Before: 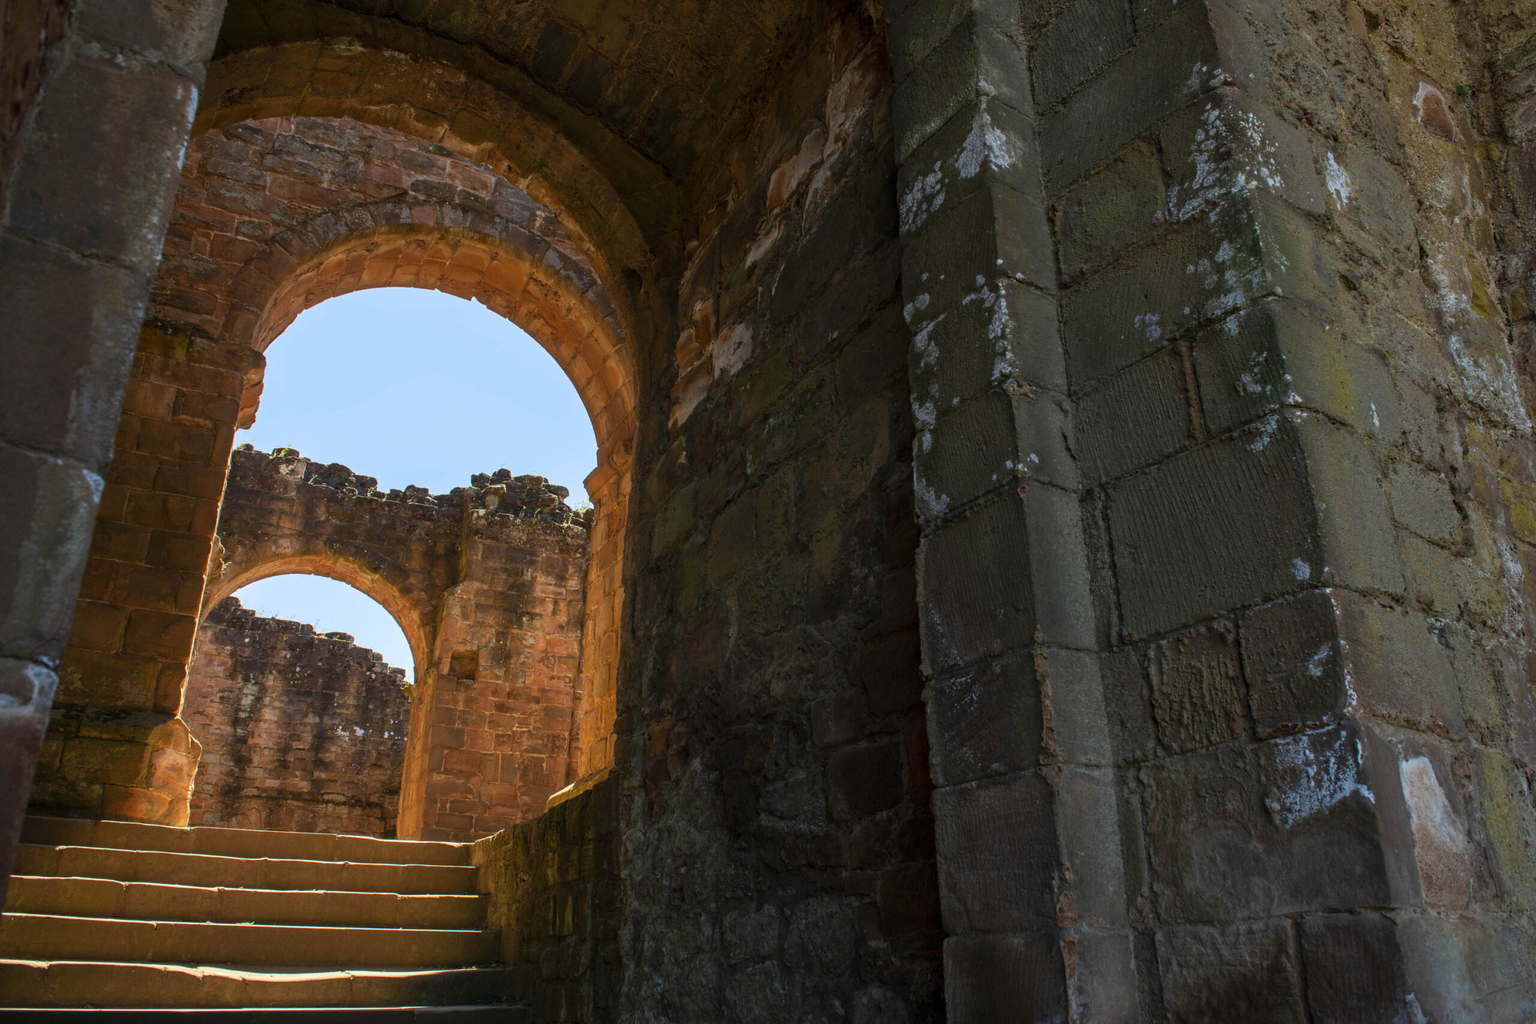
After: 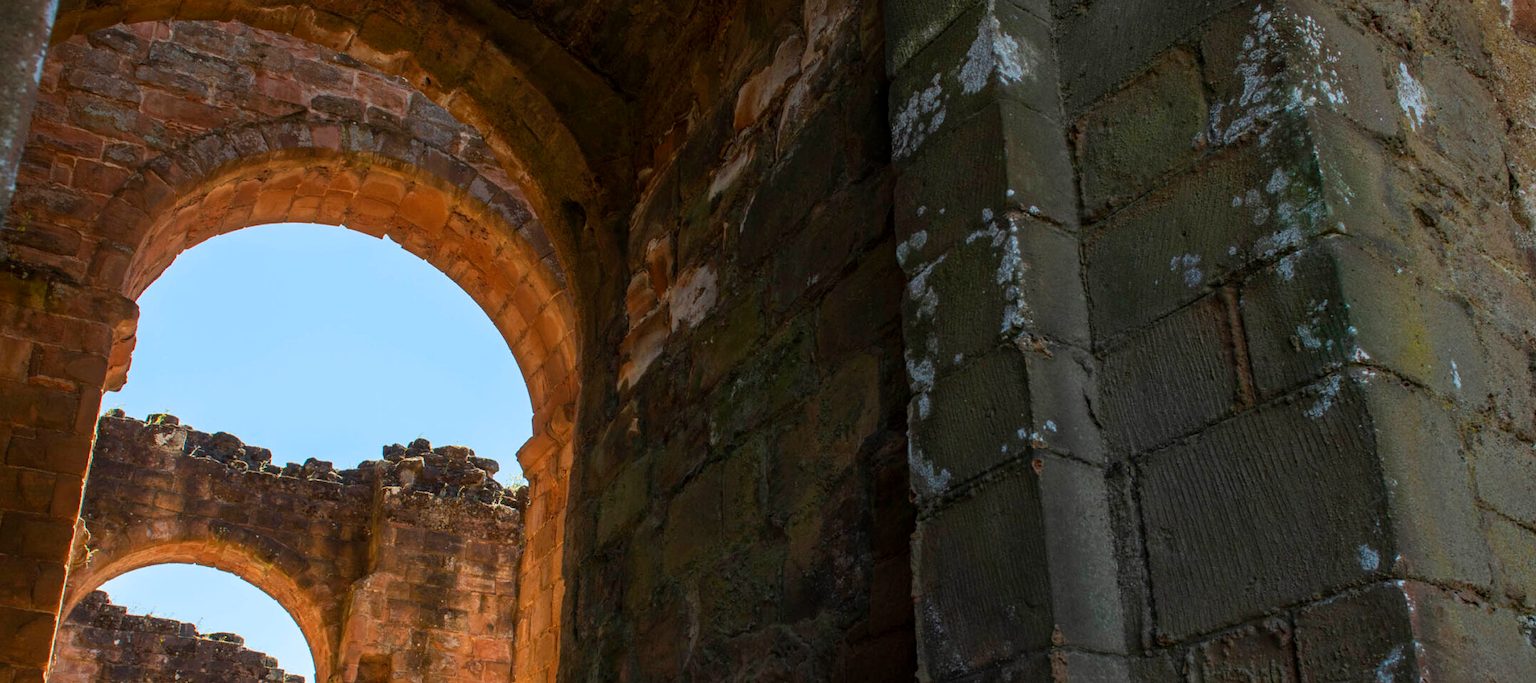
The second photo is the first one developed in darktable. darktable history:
crop and rotate: left 9.69%, top 9.75%, right 6.069%, bottom 34.023%
